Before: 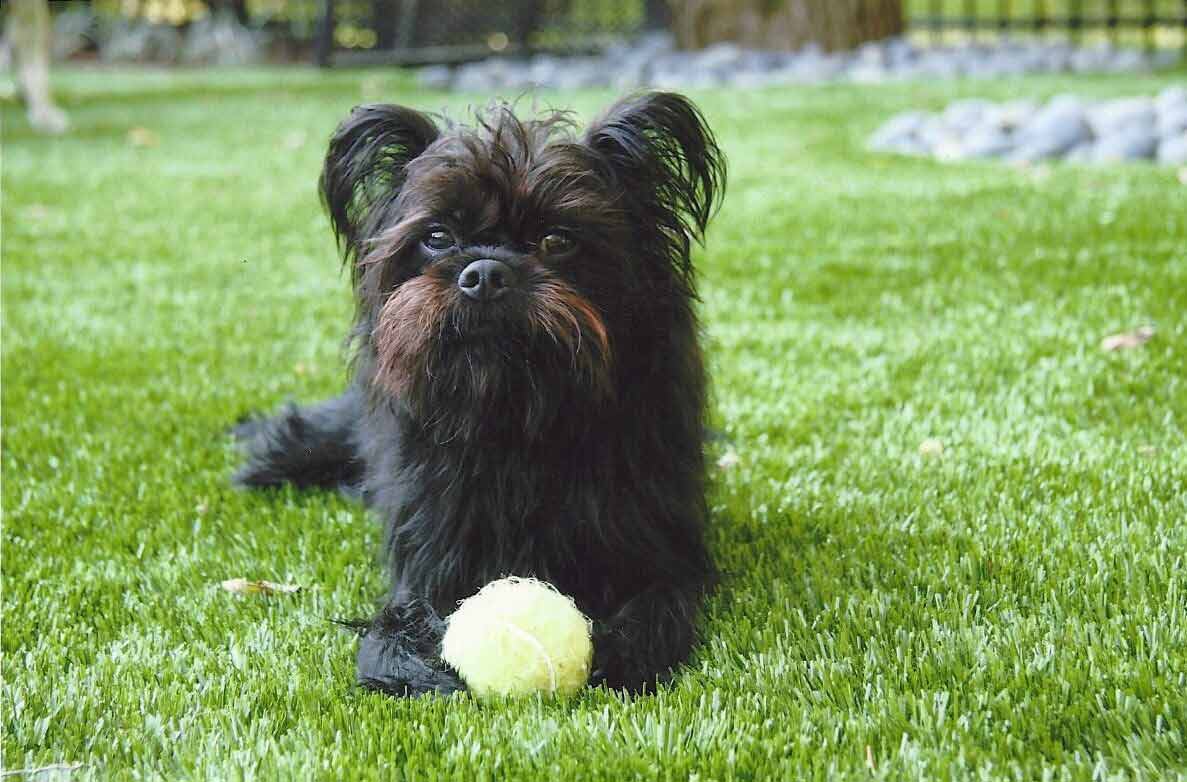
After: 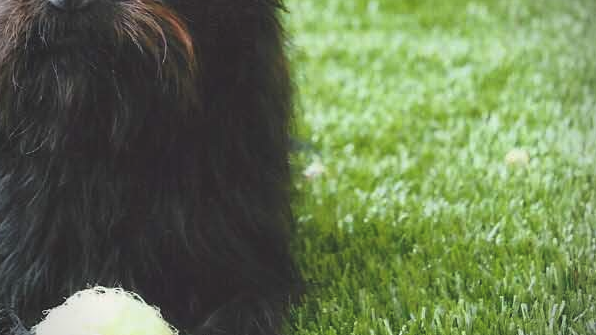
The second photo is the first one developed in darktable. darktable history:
crop: left 34.897%, top 37.13%, right 14.889%, bottom 19.994%
vignetting: on, module defaults
exposure: black level correction -0.015, exposure -0.132 EV, compensate highlight preservation false
